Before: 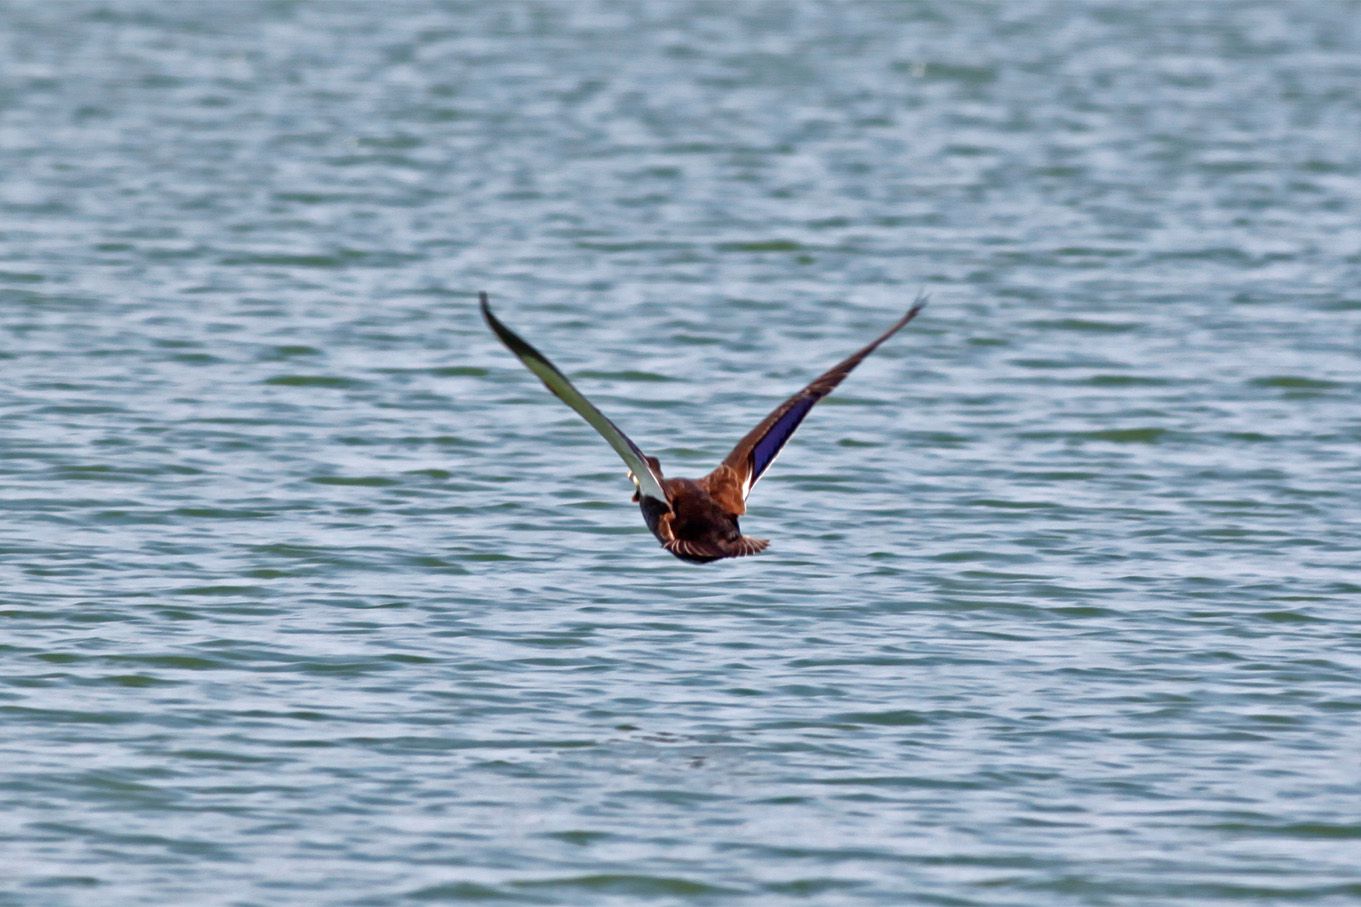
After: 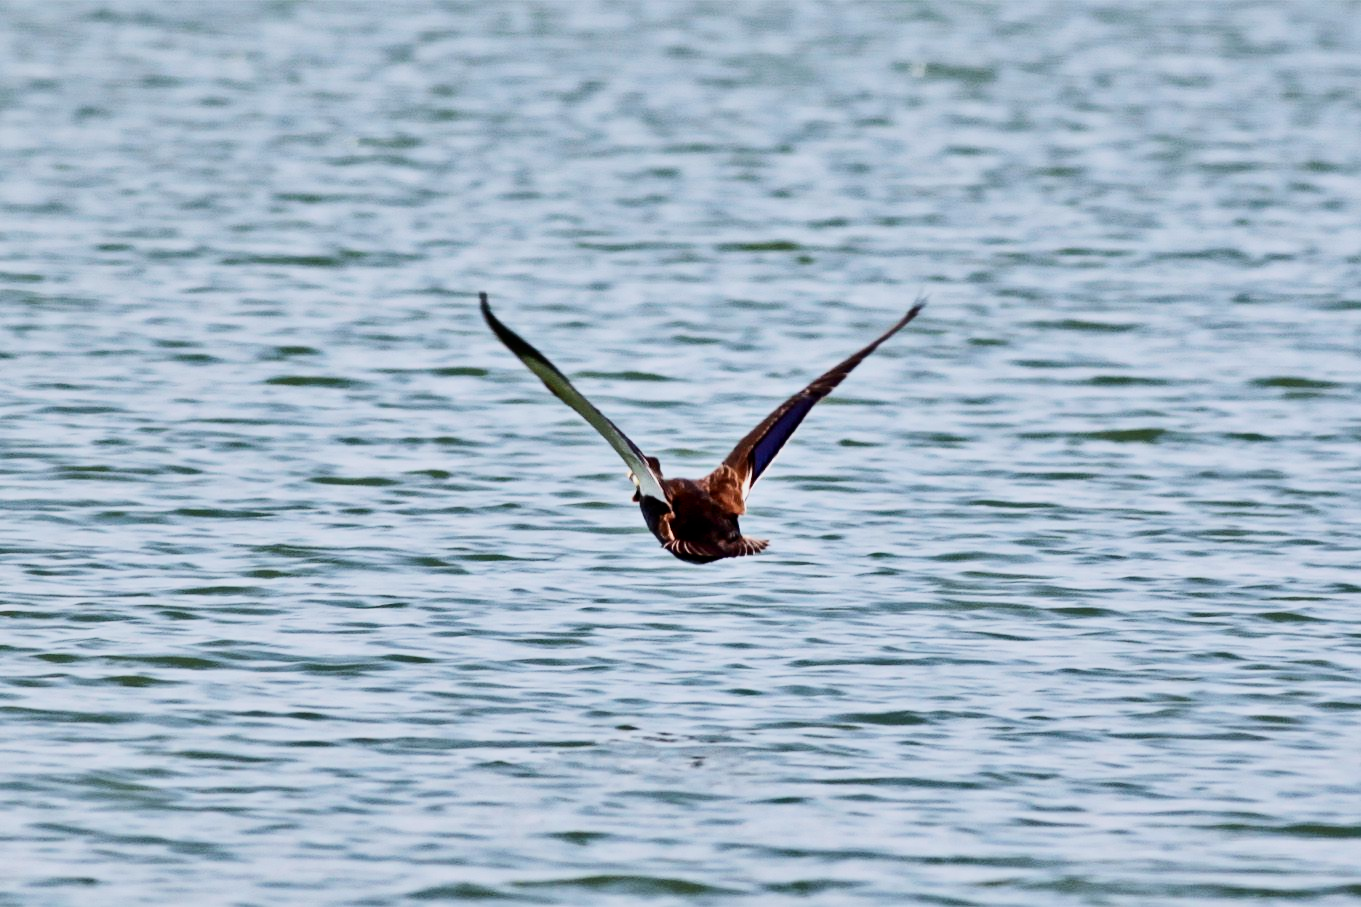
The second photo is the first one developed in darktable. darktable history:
shadows and highlights: soften with gaussian
local contrast: mode bilateral grid, contrast 100, coarseness 99, detail 108%, midtone range 0.2
tone curve: curves: ch0 [(0, 0) (0.003, 0.005) (0.011, 0.011) (0.025, 0.02) (0.044, 0.03) (0.069, 0.041) (0.1, 0.062) (0.136, 0.089) (0.177, 0.135) (0.224, 0.189) (0.277, 0.259) (0.335, 0.373) (0.399, 0.499) (0.468, 0.622) (0.543, 0.724) (0.623, 0.807) (0.709, 0.868) (0.801, 0.916) (0.898, 0.964) (1, 1)], color space Lab, independent channels, preserve colors none
filmic rgb: black relative exposure -7.65 EV, white relative exposure 4.56 EV, hardness 3.61
